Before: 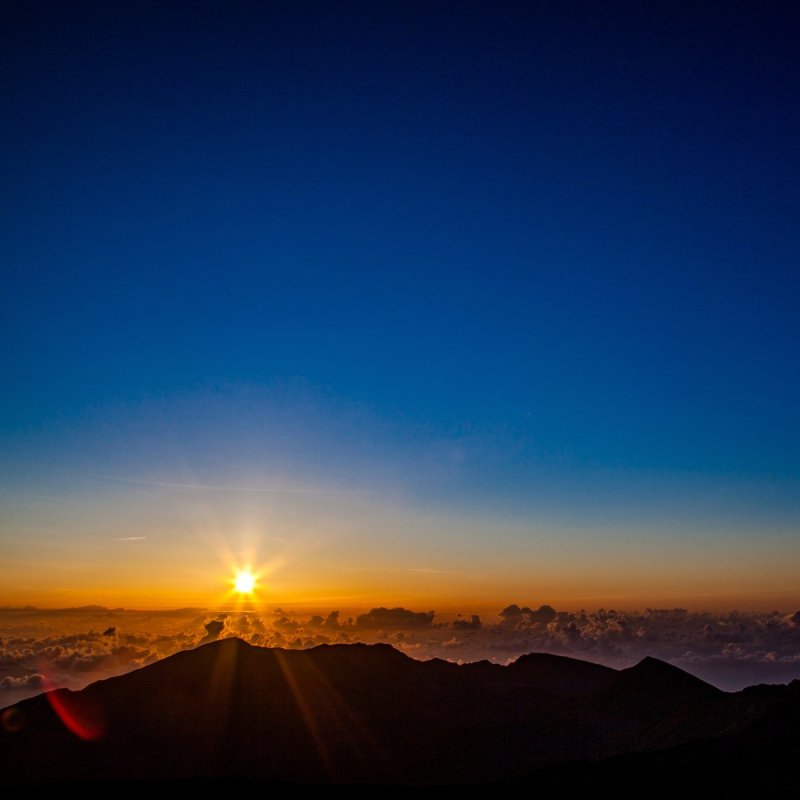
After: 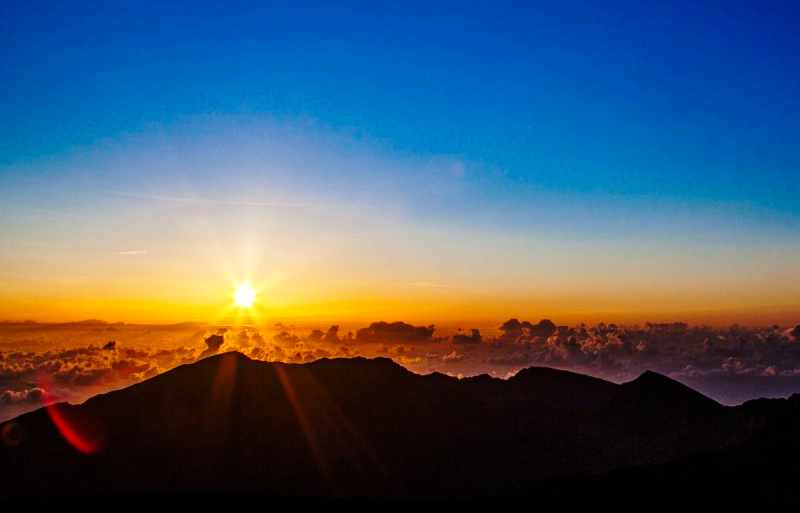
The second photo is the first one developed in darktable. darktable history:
crop and rotate: top 35.875%
base curve: curves: ch0 [(0, 0) (0.028, 0.03) (0.121, 0.232) (0.46, 0.748) (0.859, 0.968) (1, 1)], preserve colors none
